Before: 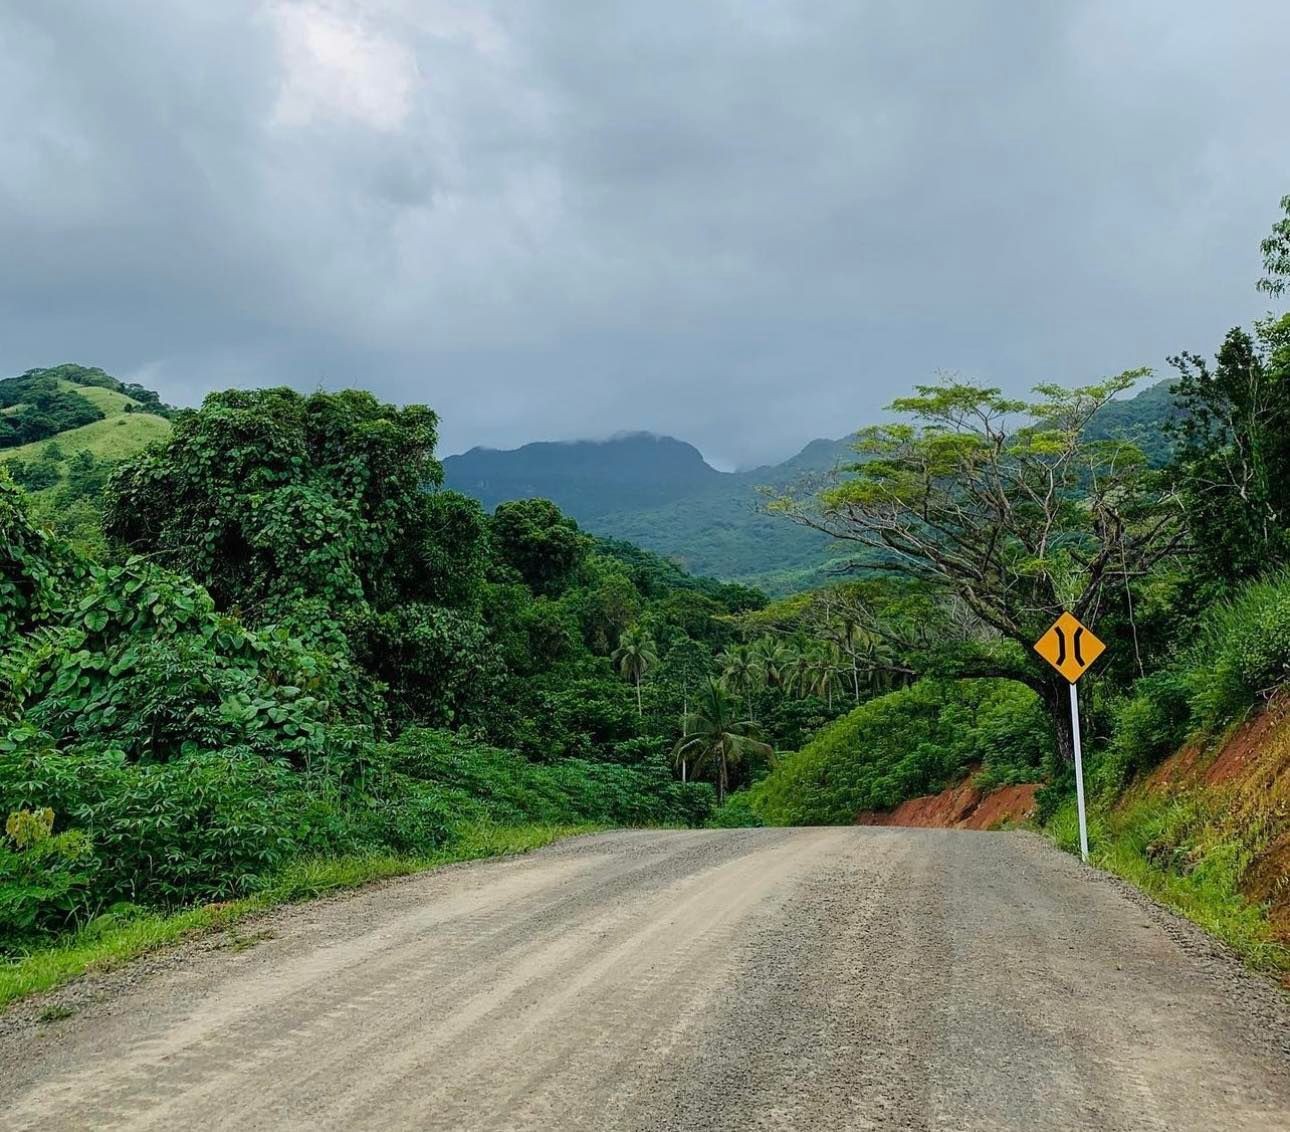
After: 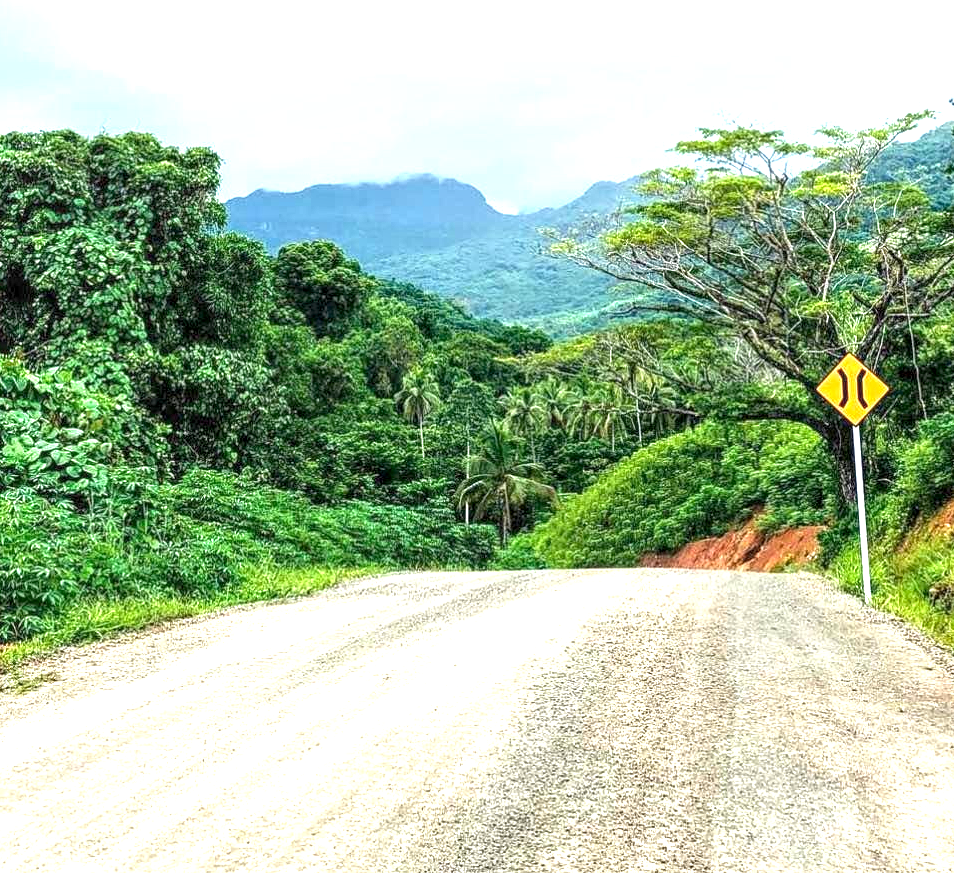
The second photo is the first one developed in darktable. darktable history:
crop: left 16.871%, top 22.857%, right 9.116%
local contrast: highlights 61%, detail 143%, midtone range 0.428
exposure: black level correction 0.001, exposure 1.719 EV, compensate exposure bias true, compensate highlight preservation false
